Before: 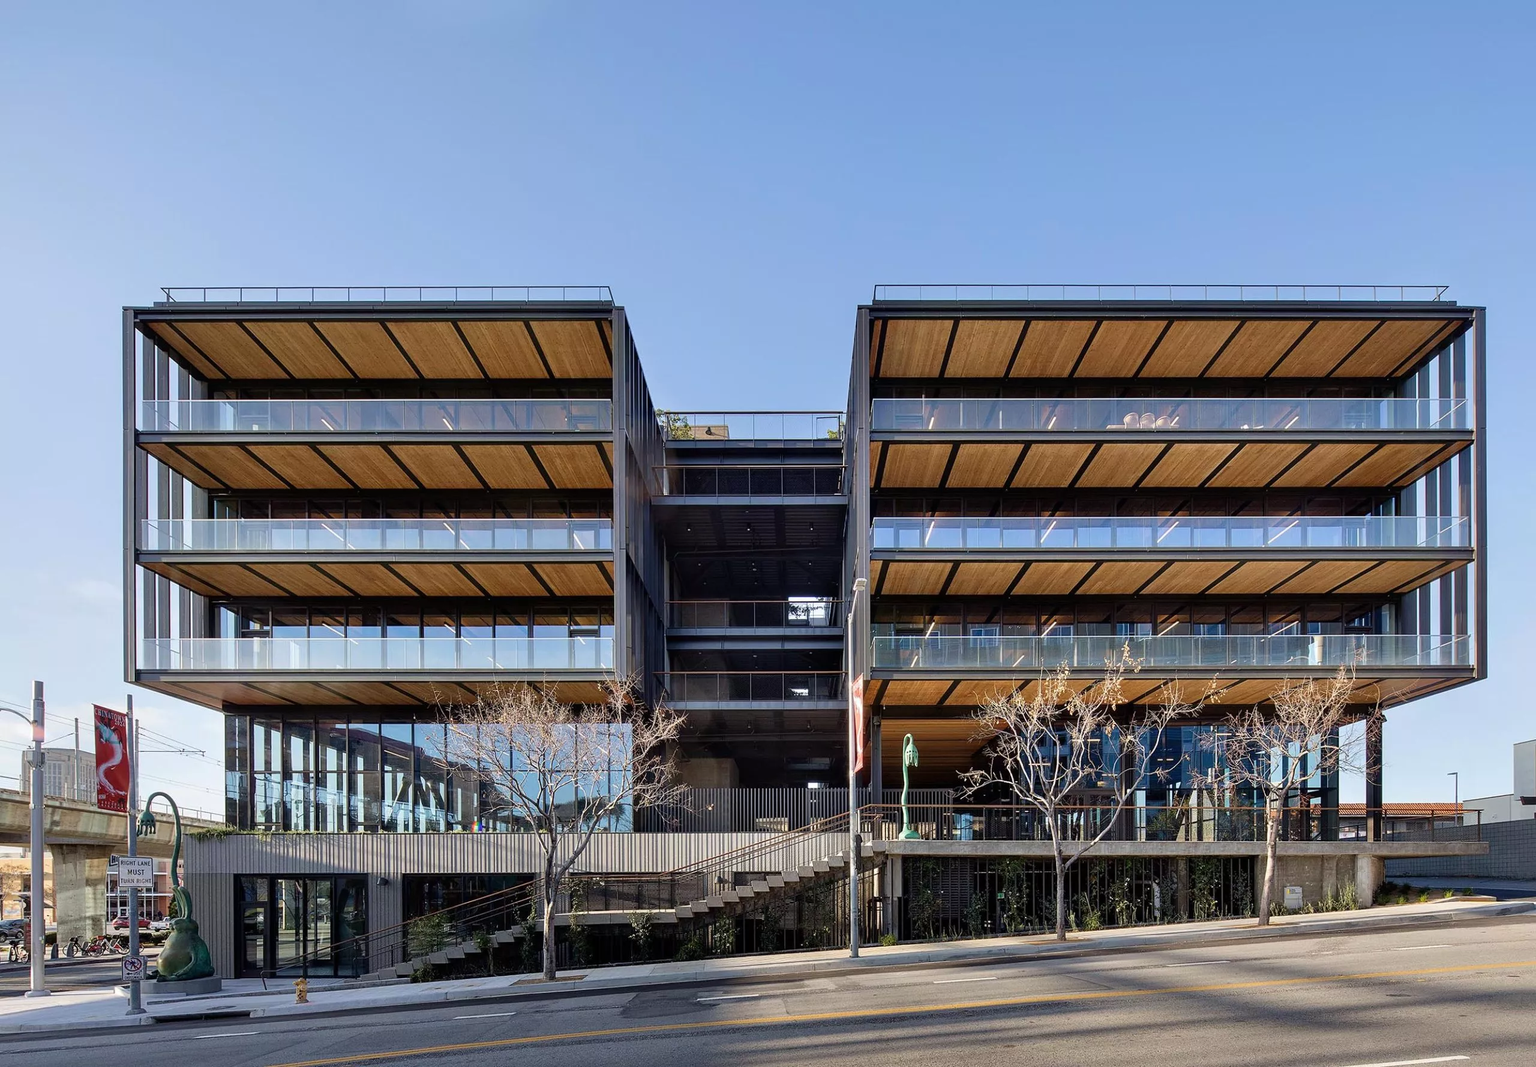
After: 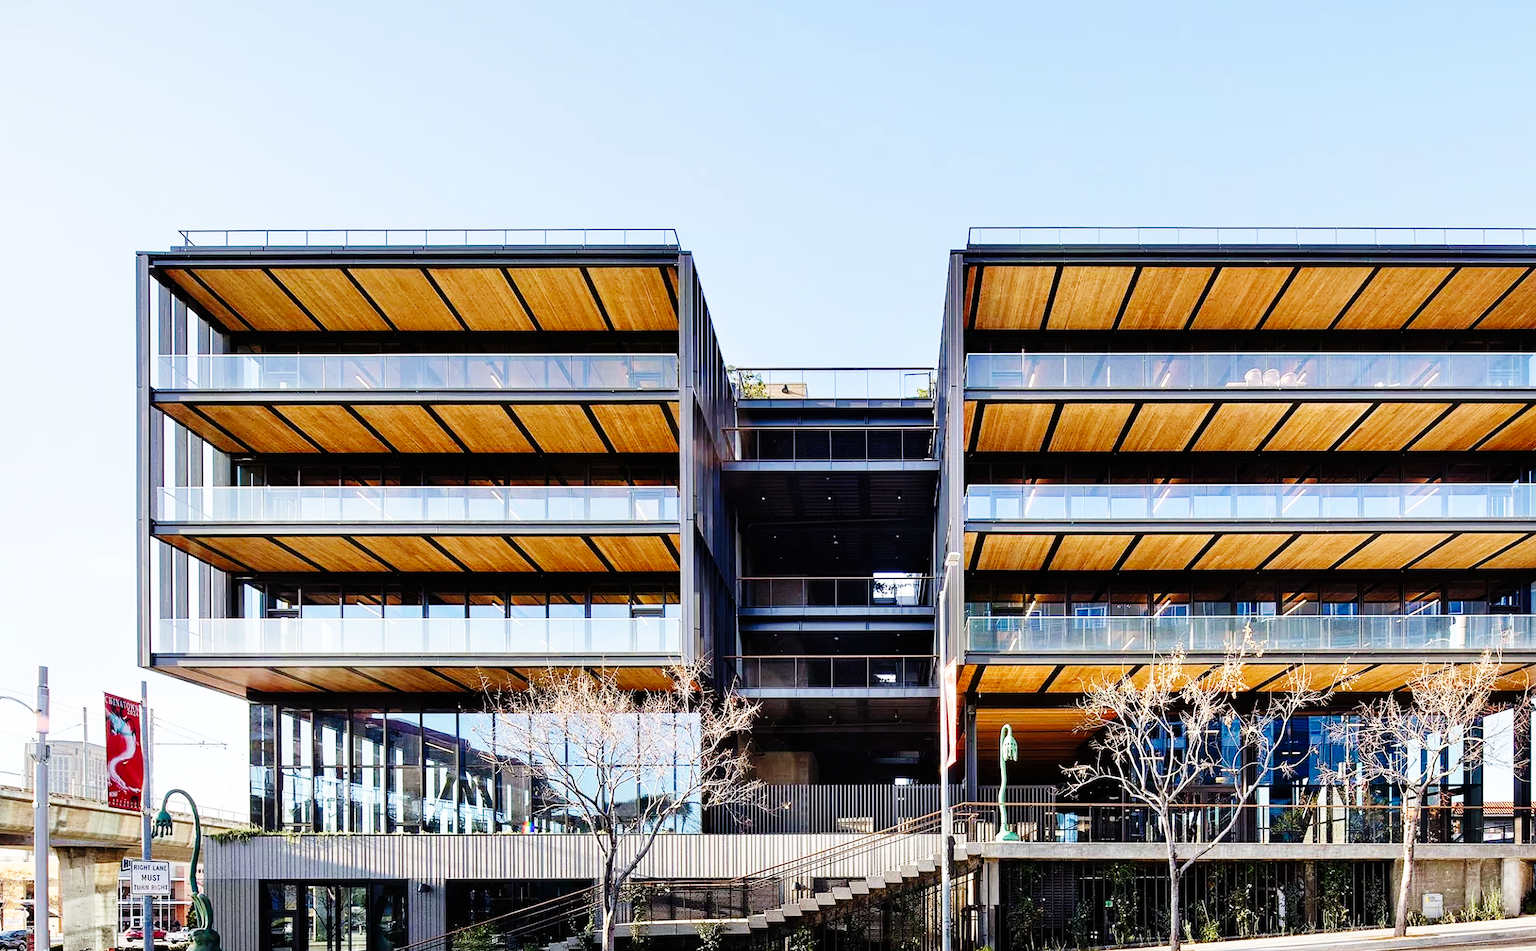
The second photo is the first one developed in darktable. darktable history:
crop: top 7.49%, right 9.717%, bottom 11.943%
base curve: curves: ch0 [(0, 0) (0, 0) (0.002, 0.001) (0.008, 0.003) (0.019, 0.011) (0.037, 0.037) (0.064, 0.11) (0.102, 0.232) (0.152, 0.379) (0.216, 0.524) (0.296, 0.665) (0.394, 0.789) (0.512, 0.881) (0.651, 0.945) (0.813, 0.986) (1, 1)], preserve colors none
